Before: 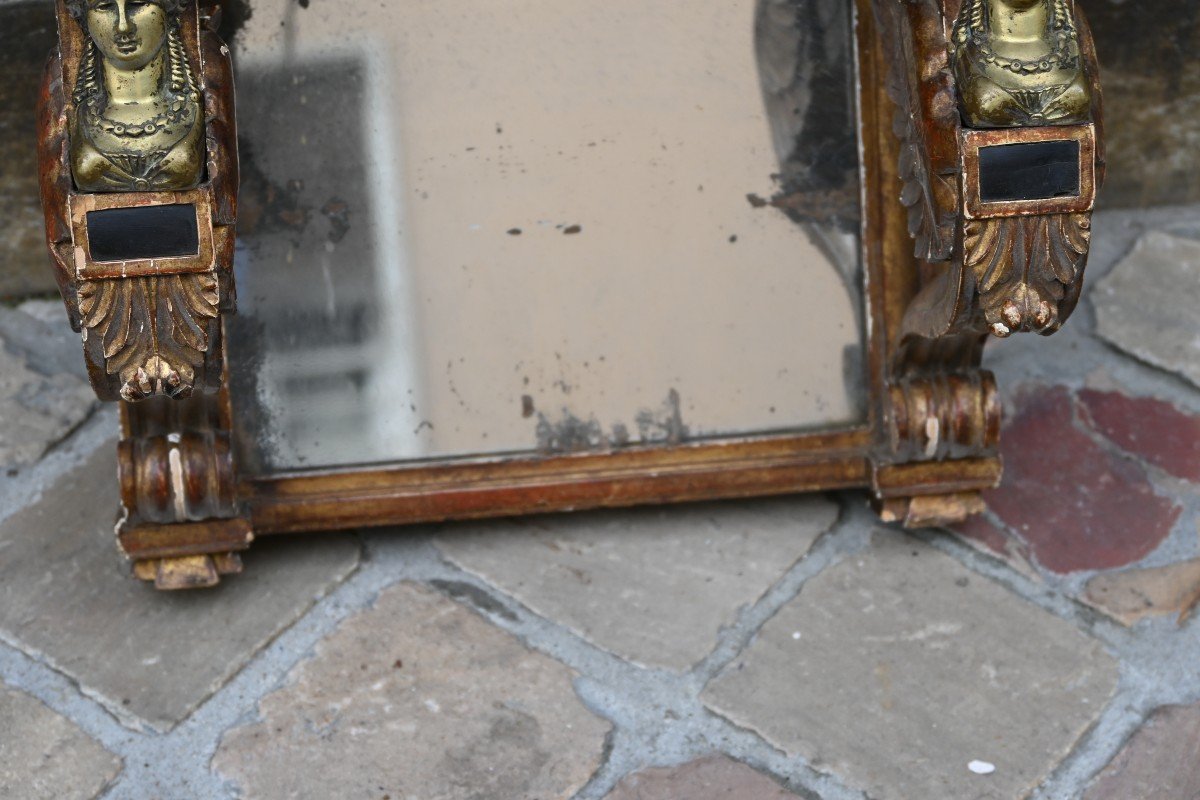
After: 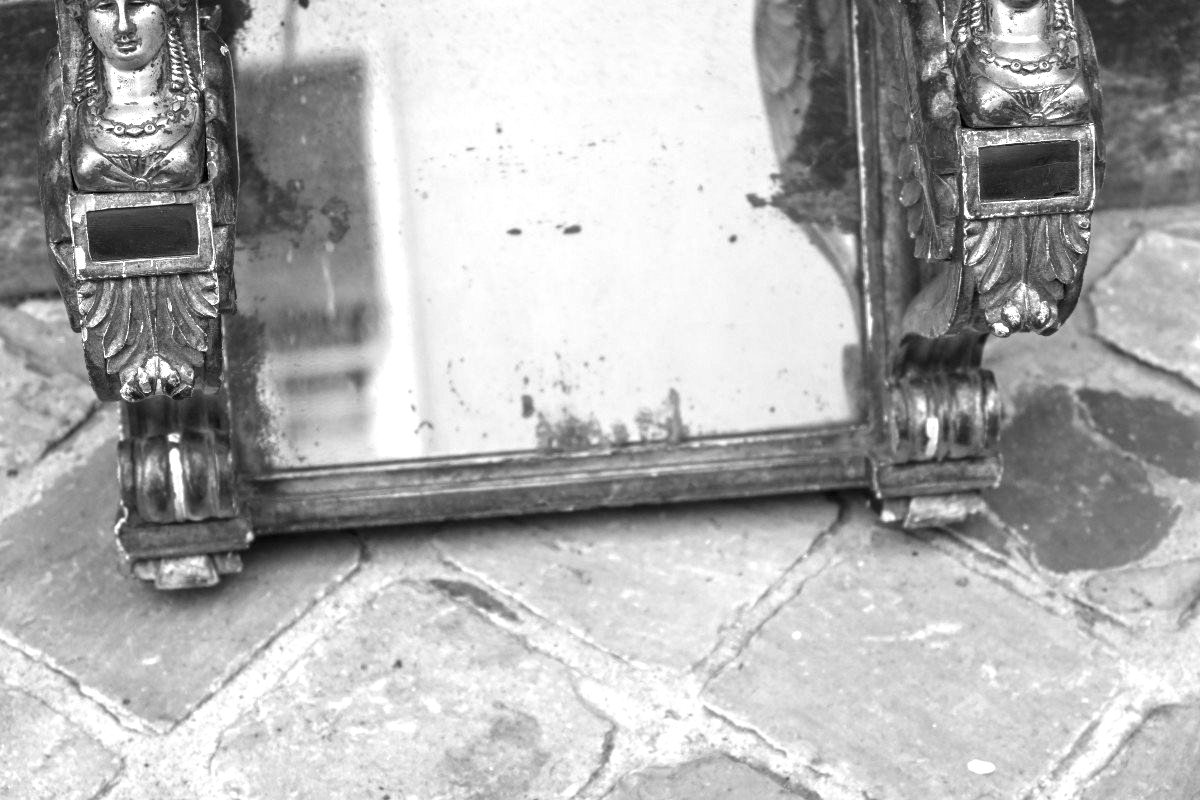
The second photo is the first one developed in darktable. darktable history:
local contrast: detail 130%
monochrome: size 1
exposure: black level correction 0, exposure 1.1 EV, compensate exposure bias true, compensate highlight preservation false
